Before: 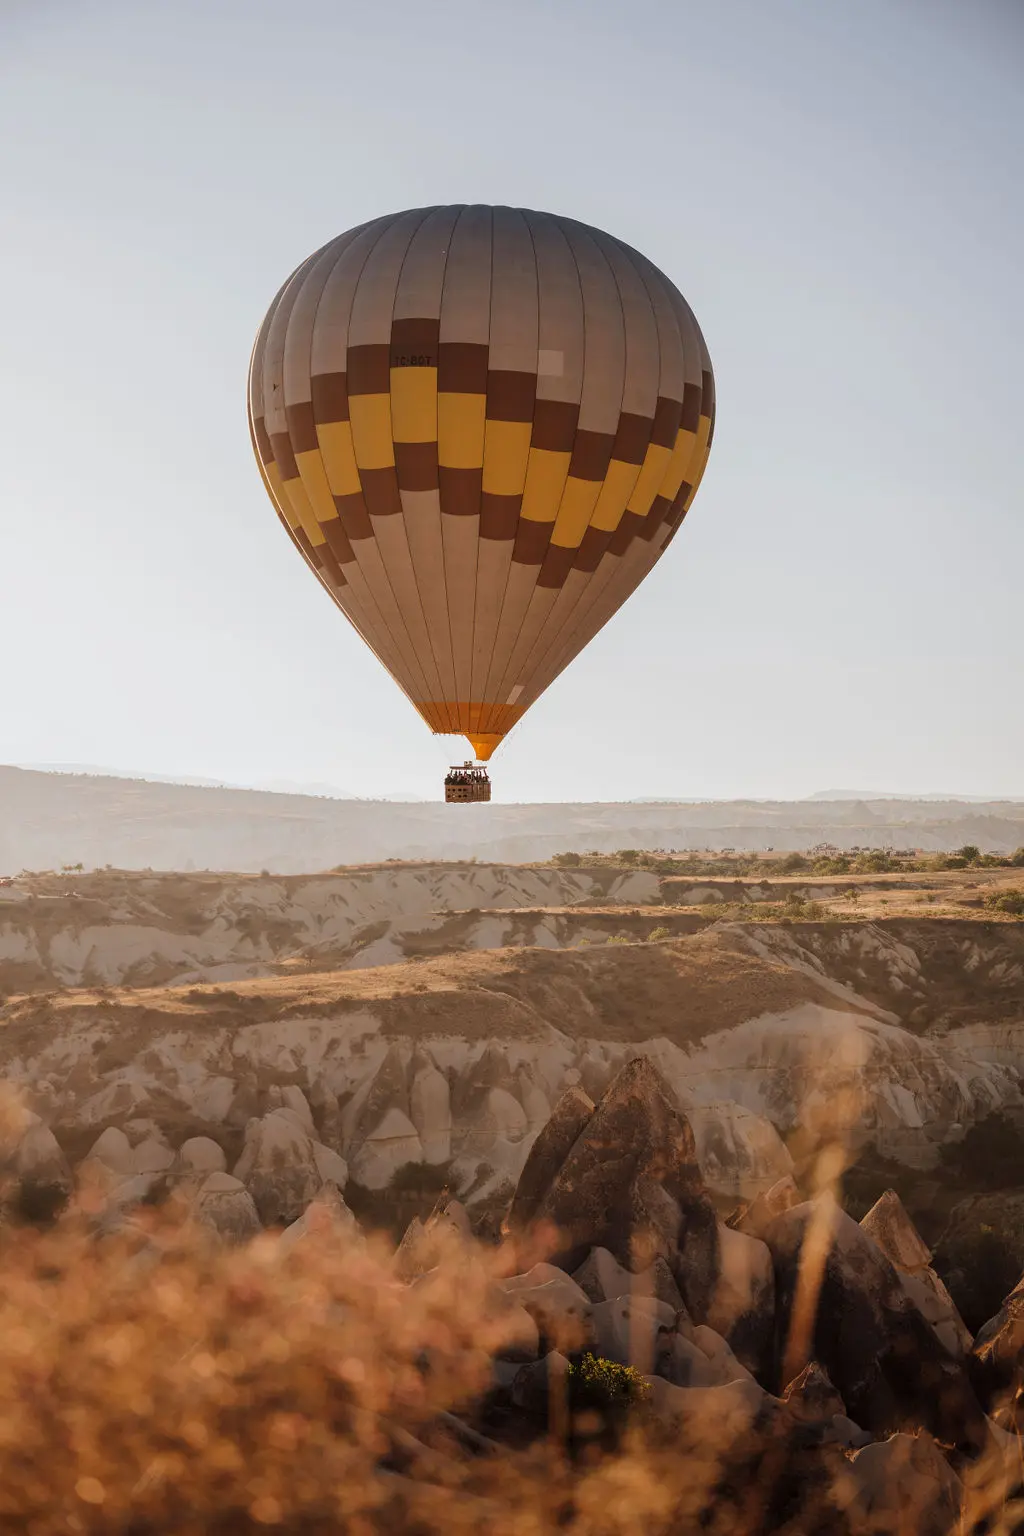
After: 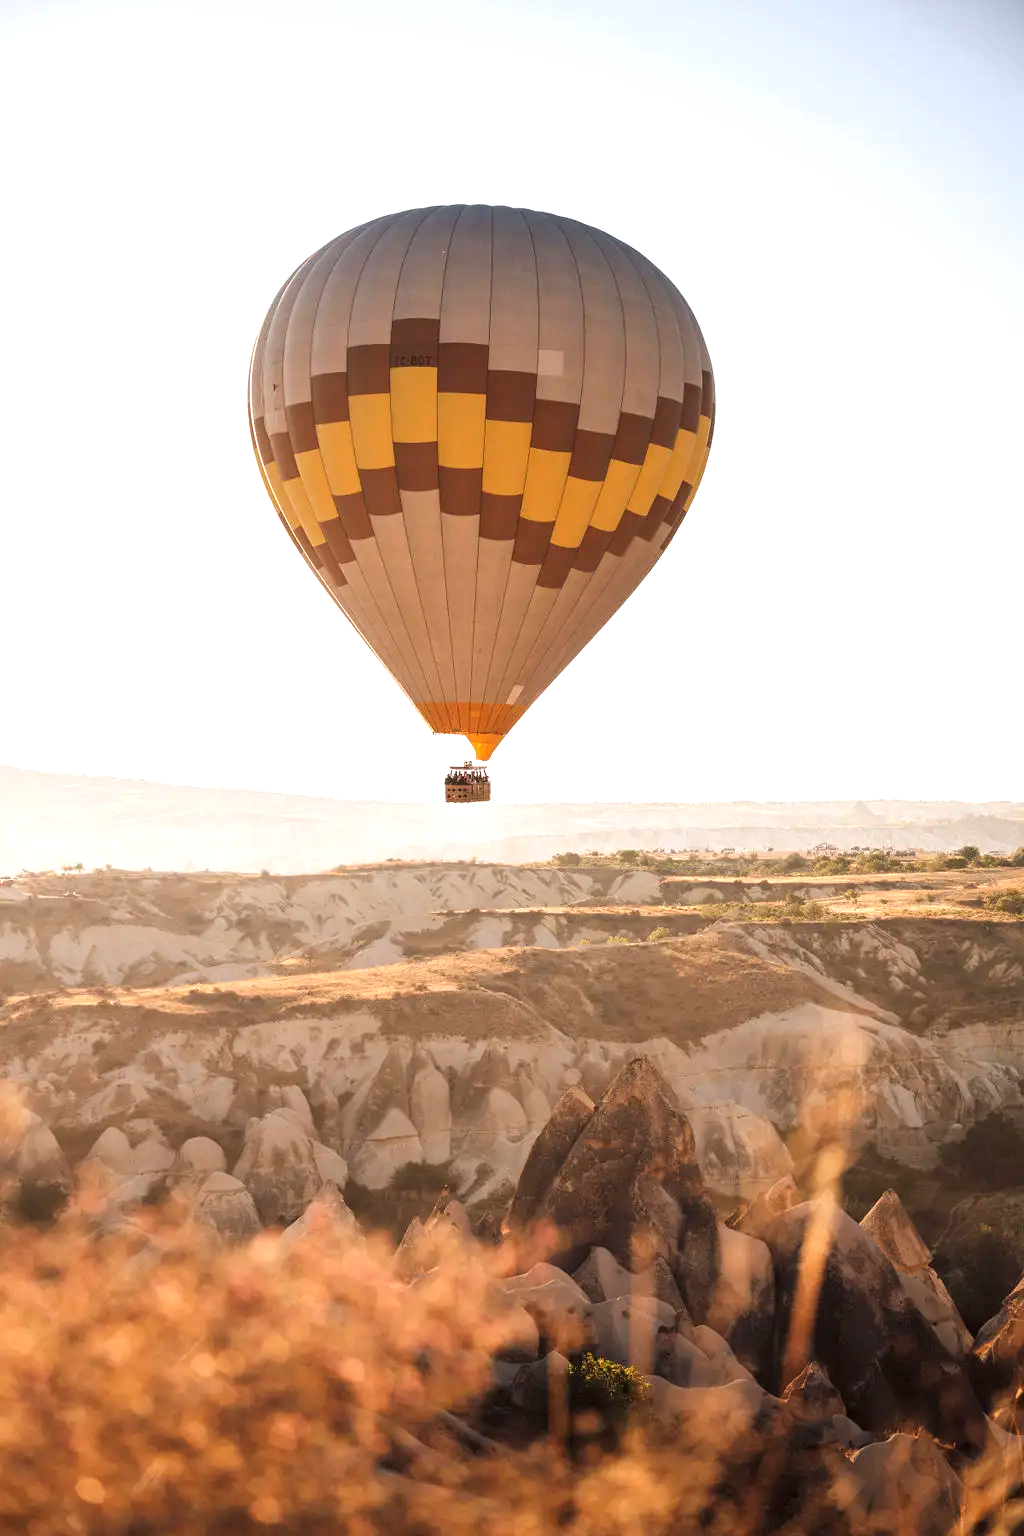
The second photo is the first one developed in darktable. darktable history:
exposure: black level correction 0, exposure 1.013 EV, compensate exposure bias true, compensate highlight preservation false
